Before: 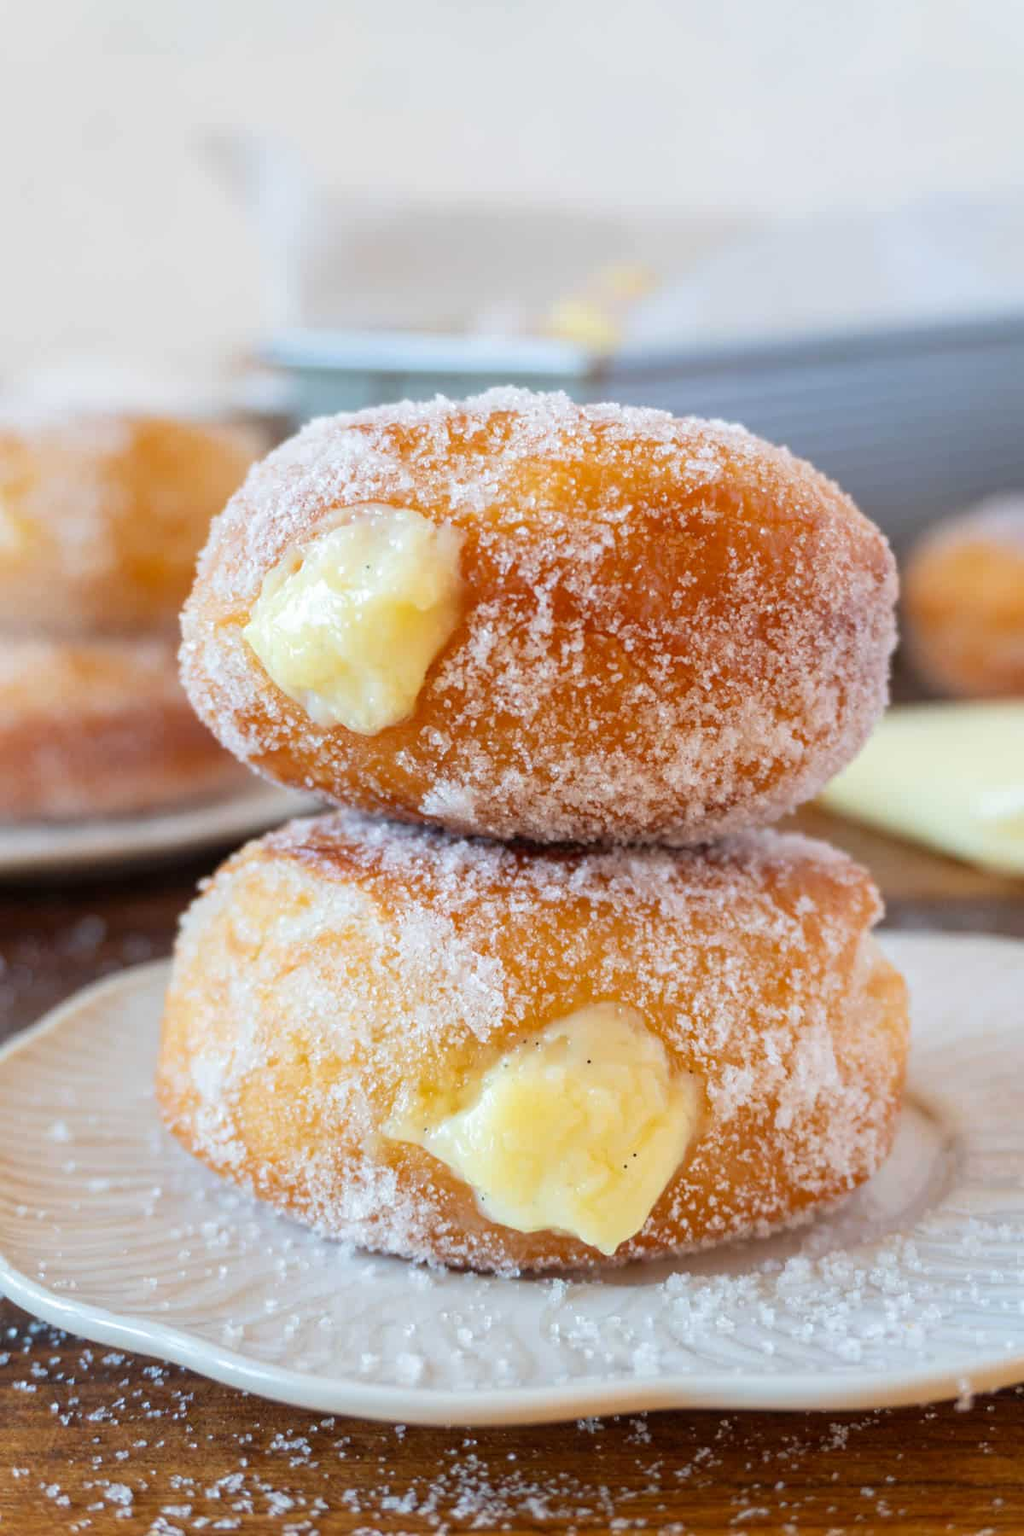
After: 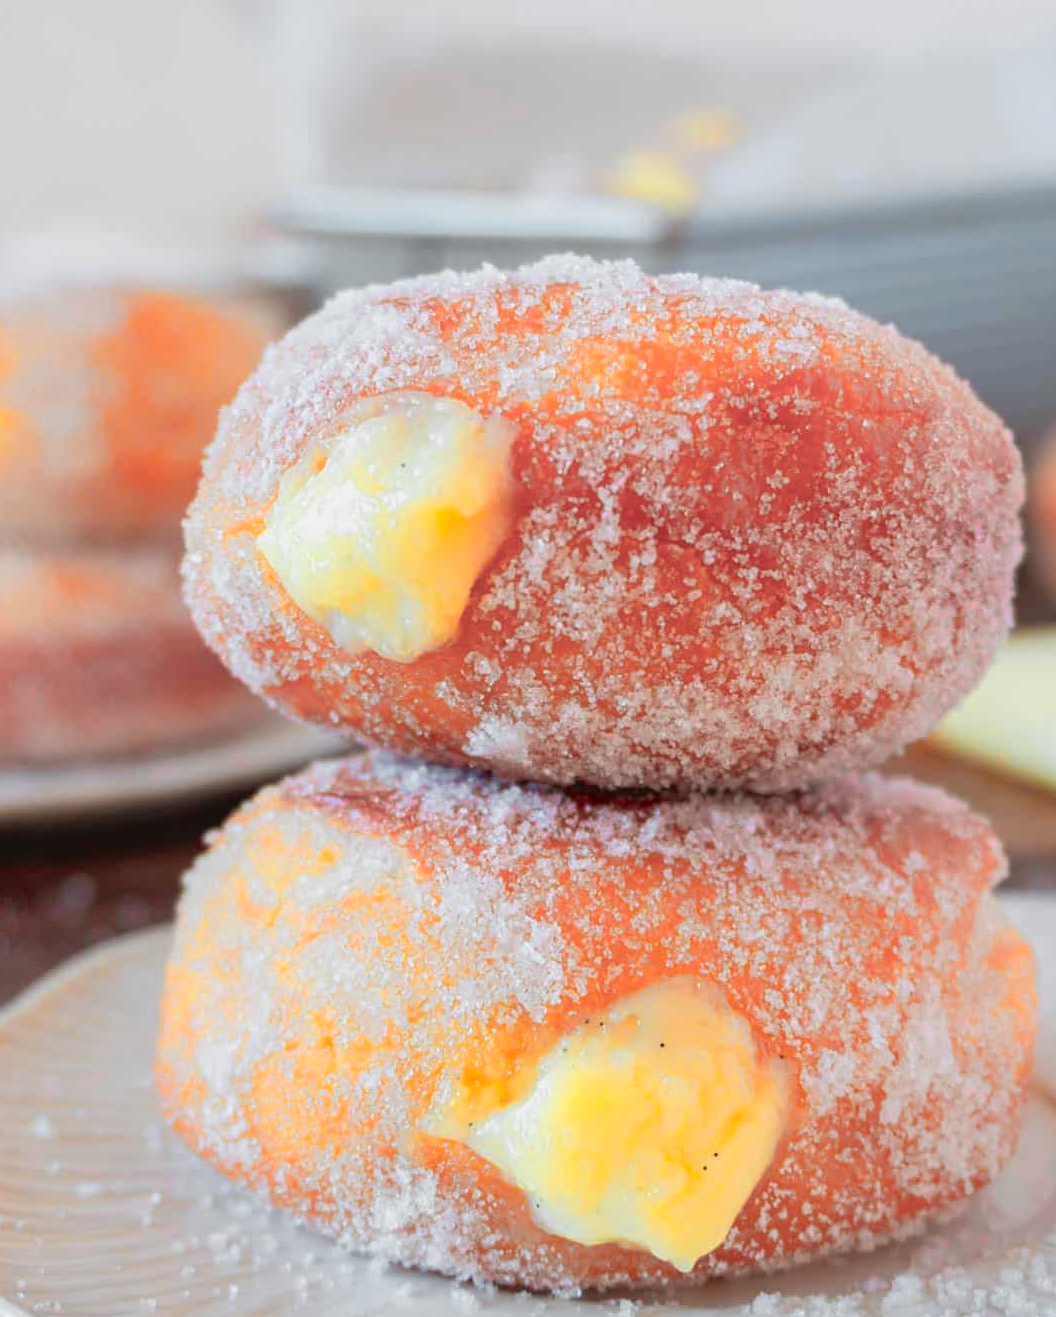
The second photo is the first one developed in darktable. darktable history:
crop and rotate: left 2.408%, top 11.066%, right 9.518%, bottom 15.76%
color zones: curves: ch0 [(0.257, 0.558) (0.75, 0.565)]; ch1 [(0.004, 0.857) (0.14, 0.416) (0.257, 0.695) (0.442, 0.032) (0.736, 0.266) (0.891, 0.741)]; ch2 [(0, 0.623) (0.112, 0.436) (0.271, 0.474) (0.516, 0.64) (0.743, 0.286)]
contrast brightness saturation: contrast -0.105
exposure: black level correction 0.005, exposure 0.016 EV, compensate exposure bias true, compensate highlight preservation false
